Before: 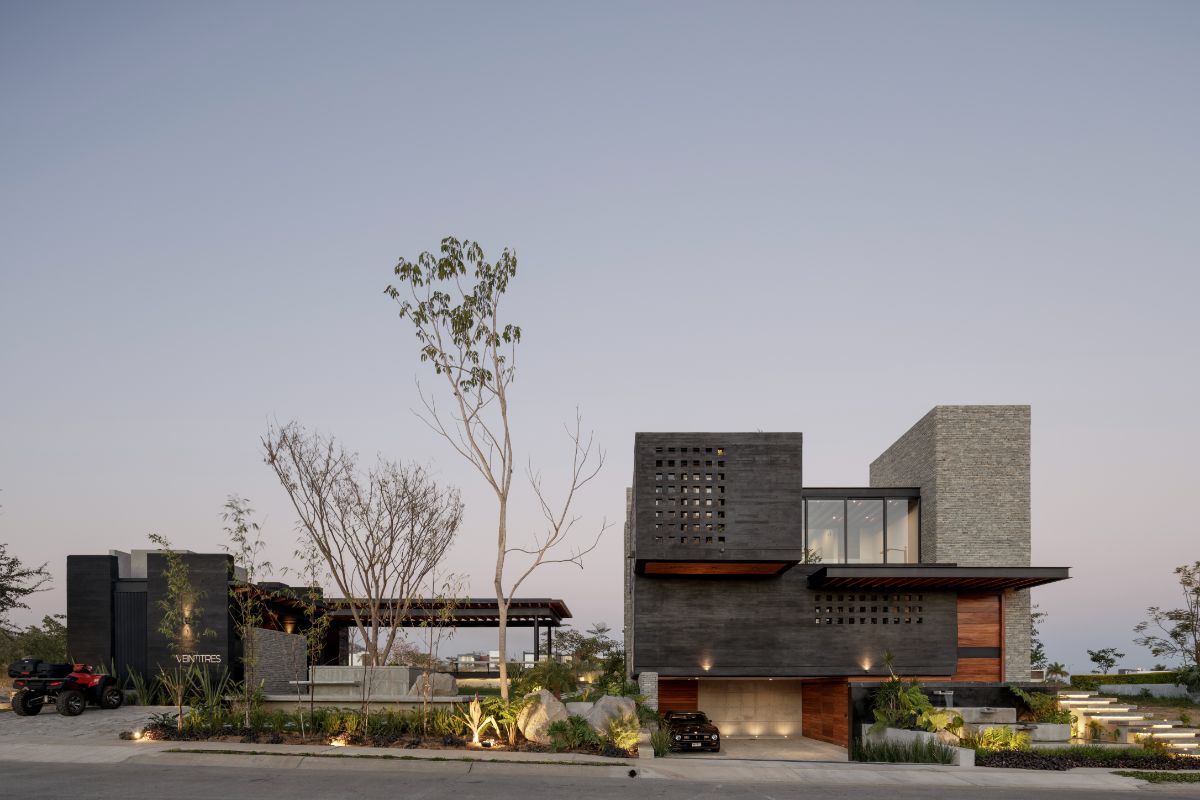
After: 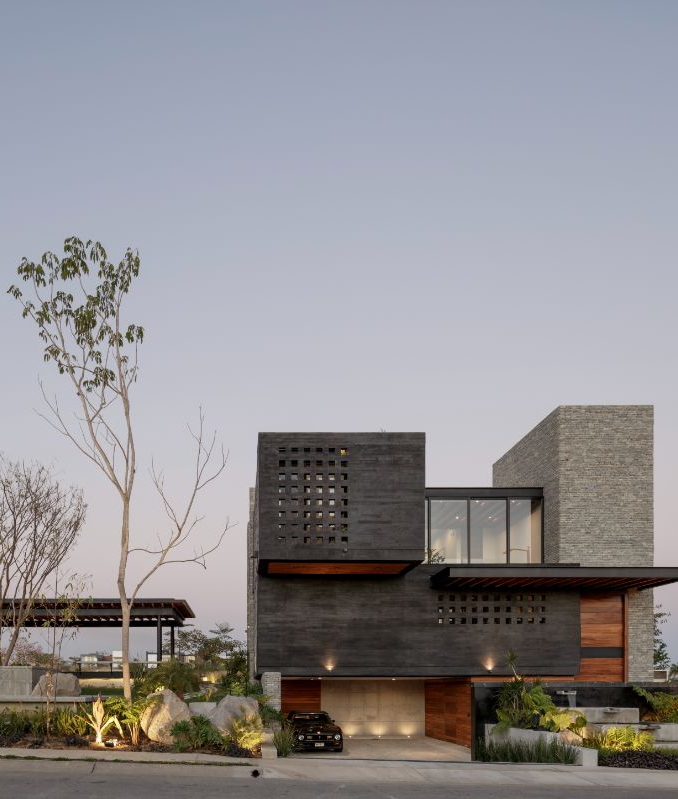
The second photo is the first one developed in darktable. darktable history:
crop: left 31.473%, top 0.021%, right 11.984%
